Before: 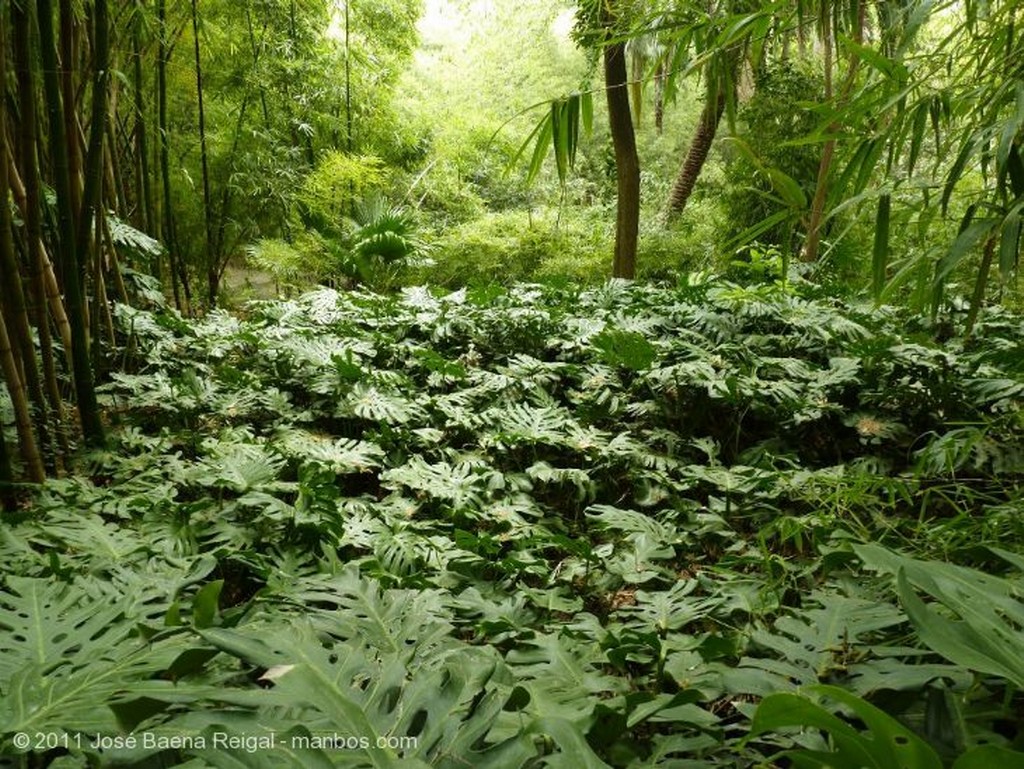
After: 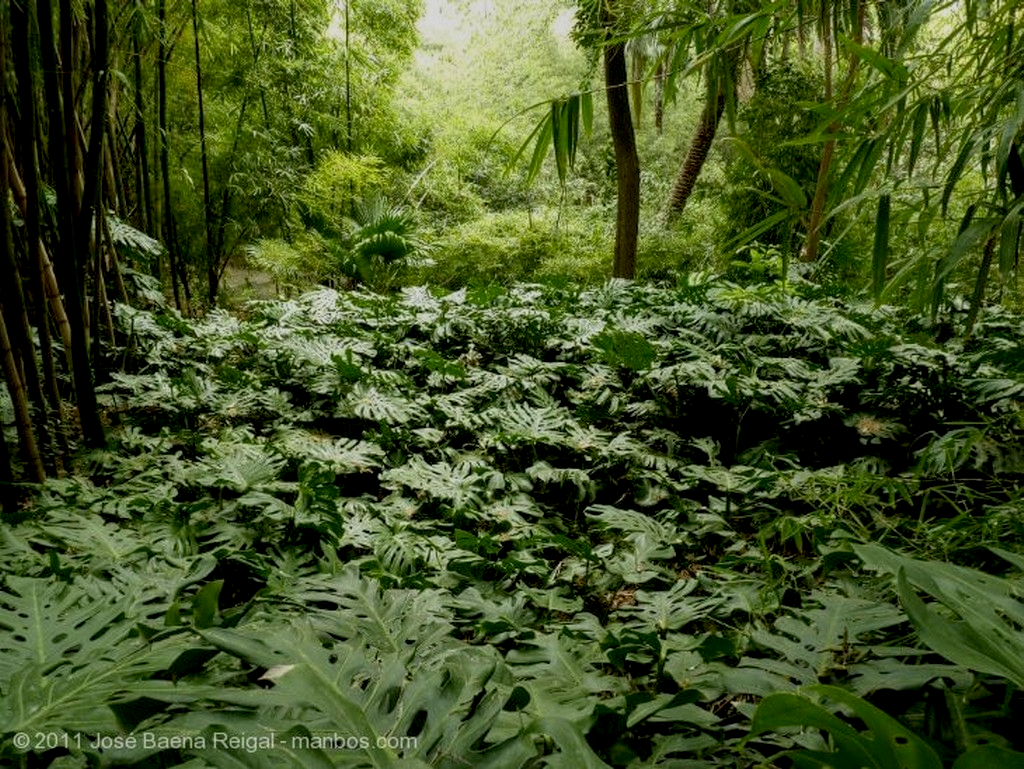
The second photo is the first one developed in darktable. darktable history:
local contrast: on, module defaults
exposure: black level correction 0.009, exposure -0.613 EV, compensate highlight preservation false
